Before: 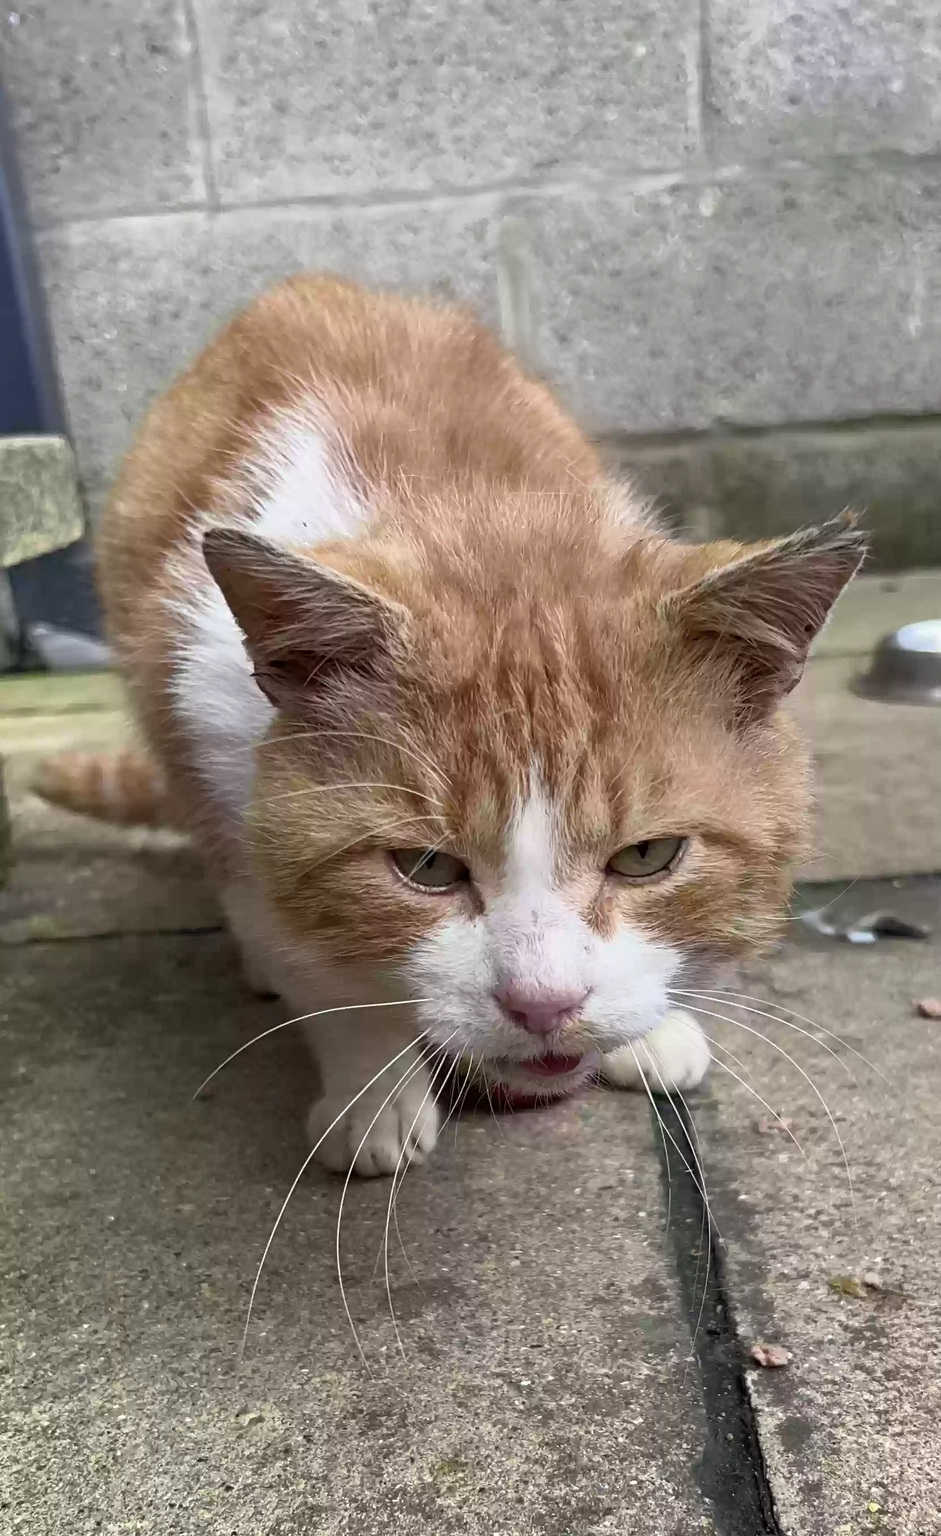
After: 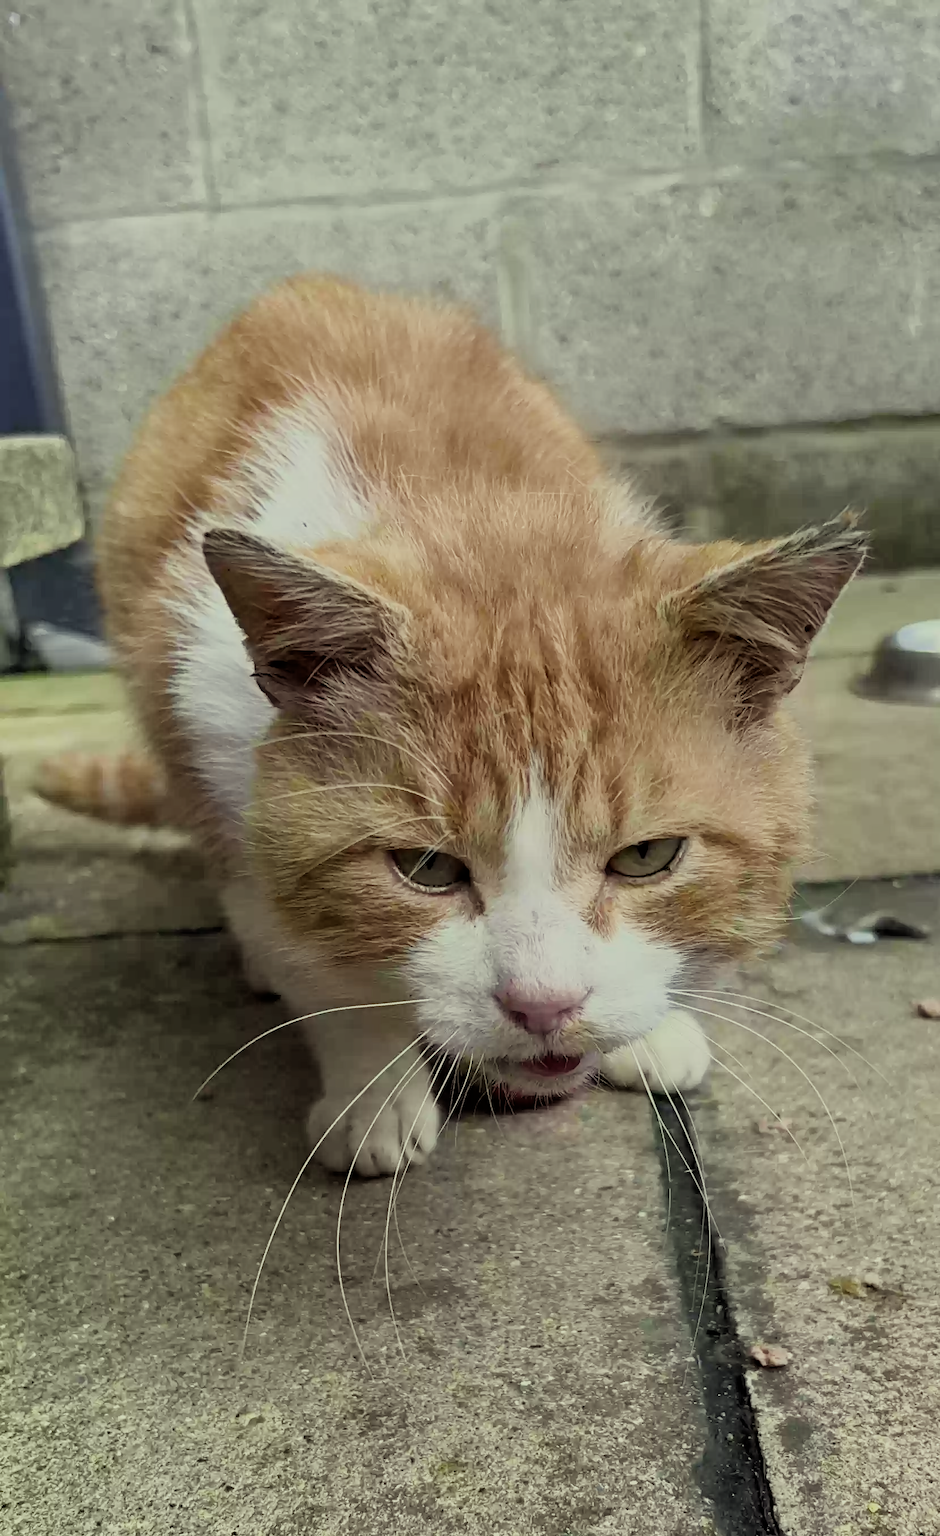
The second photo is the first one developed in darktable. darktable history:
shadows and highlights: shadows 20.55, highlights -20.99, soften with gaussian
filmic rgb: black relative exposure -7.65 EV, white relative exposure 4.56 EV, hardness 3.61
color correction: highlights a* -5.94, highlights b* 11.19
